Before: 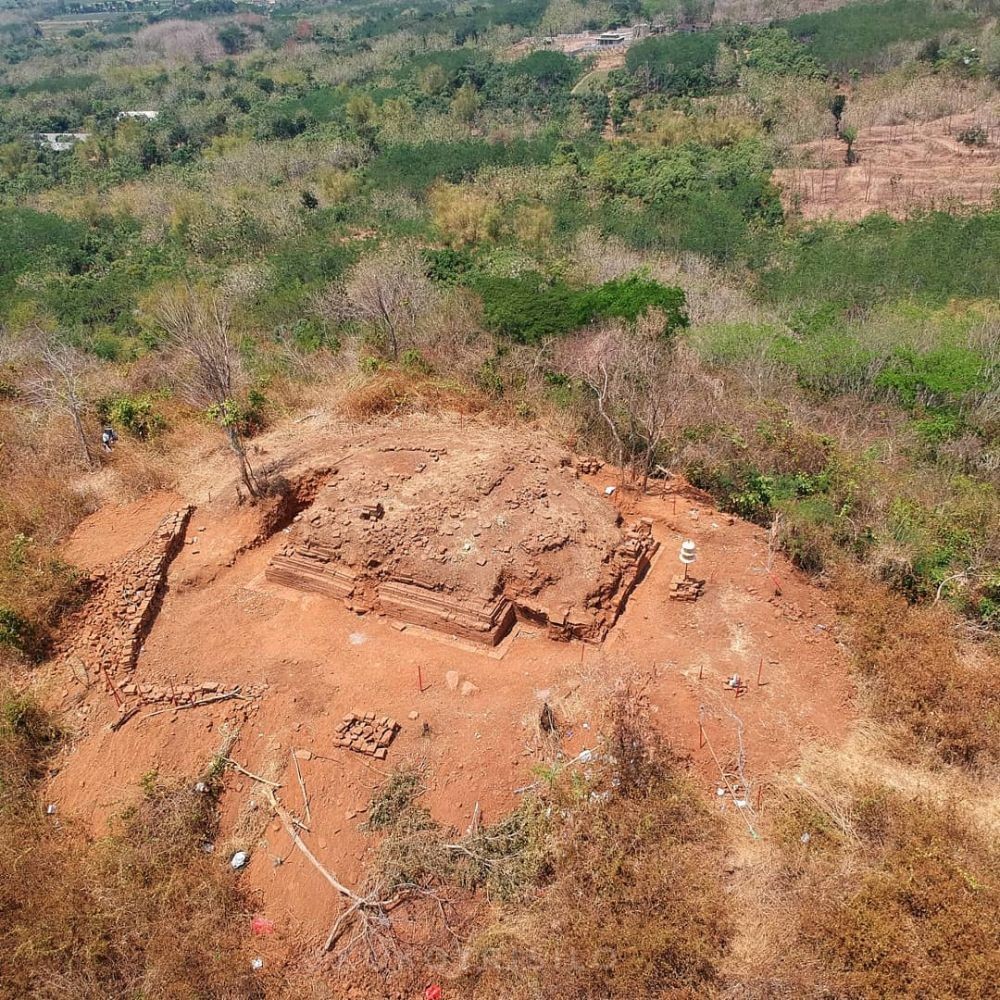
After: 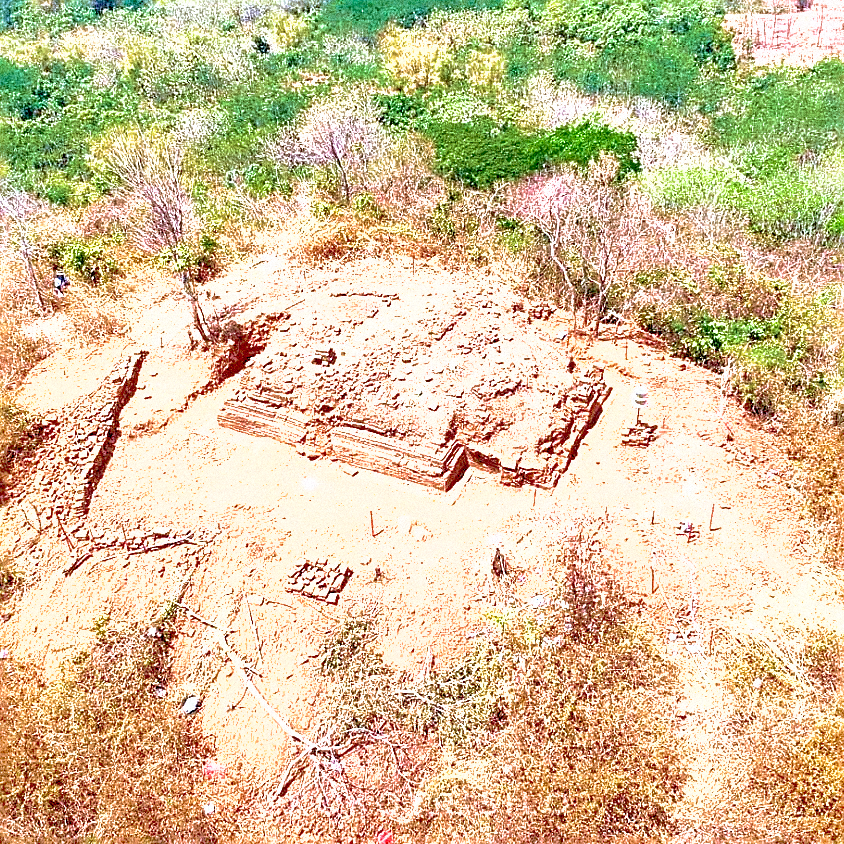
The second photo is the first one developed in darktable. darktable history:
white balance: red 0.948, green 1.02, blue 1.176
crop and rotate: left 4.842%, top 15.51%, right 10.668%
shadows and highlights: on, module defaults
color zones: curves: ch1 [(0, 0.469) (0.01, 0.469) (0.12, 0.446) (0.248, 0.469) (0.5, 0.5) (0.748, 0.5) (0.99, 0.469) (1, 0.469)]
exposure: black level correction 0.016, exposure 1.774 EV, compensate highlight preservation false
sharpen: radius 2.584, amount 0.688
velvia: strength 67.07%, mid-tones bias 0.972
grain: coarseness 14.49 ISO, strength 48.04%, mid-tones bias 35%
